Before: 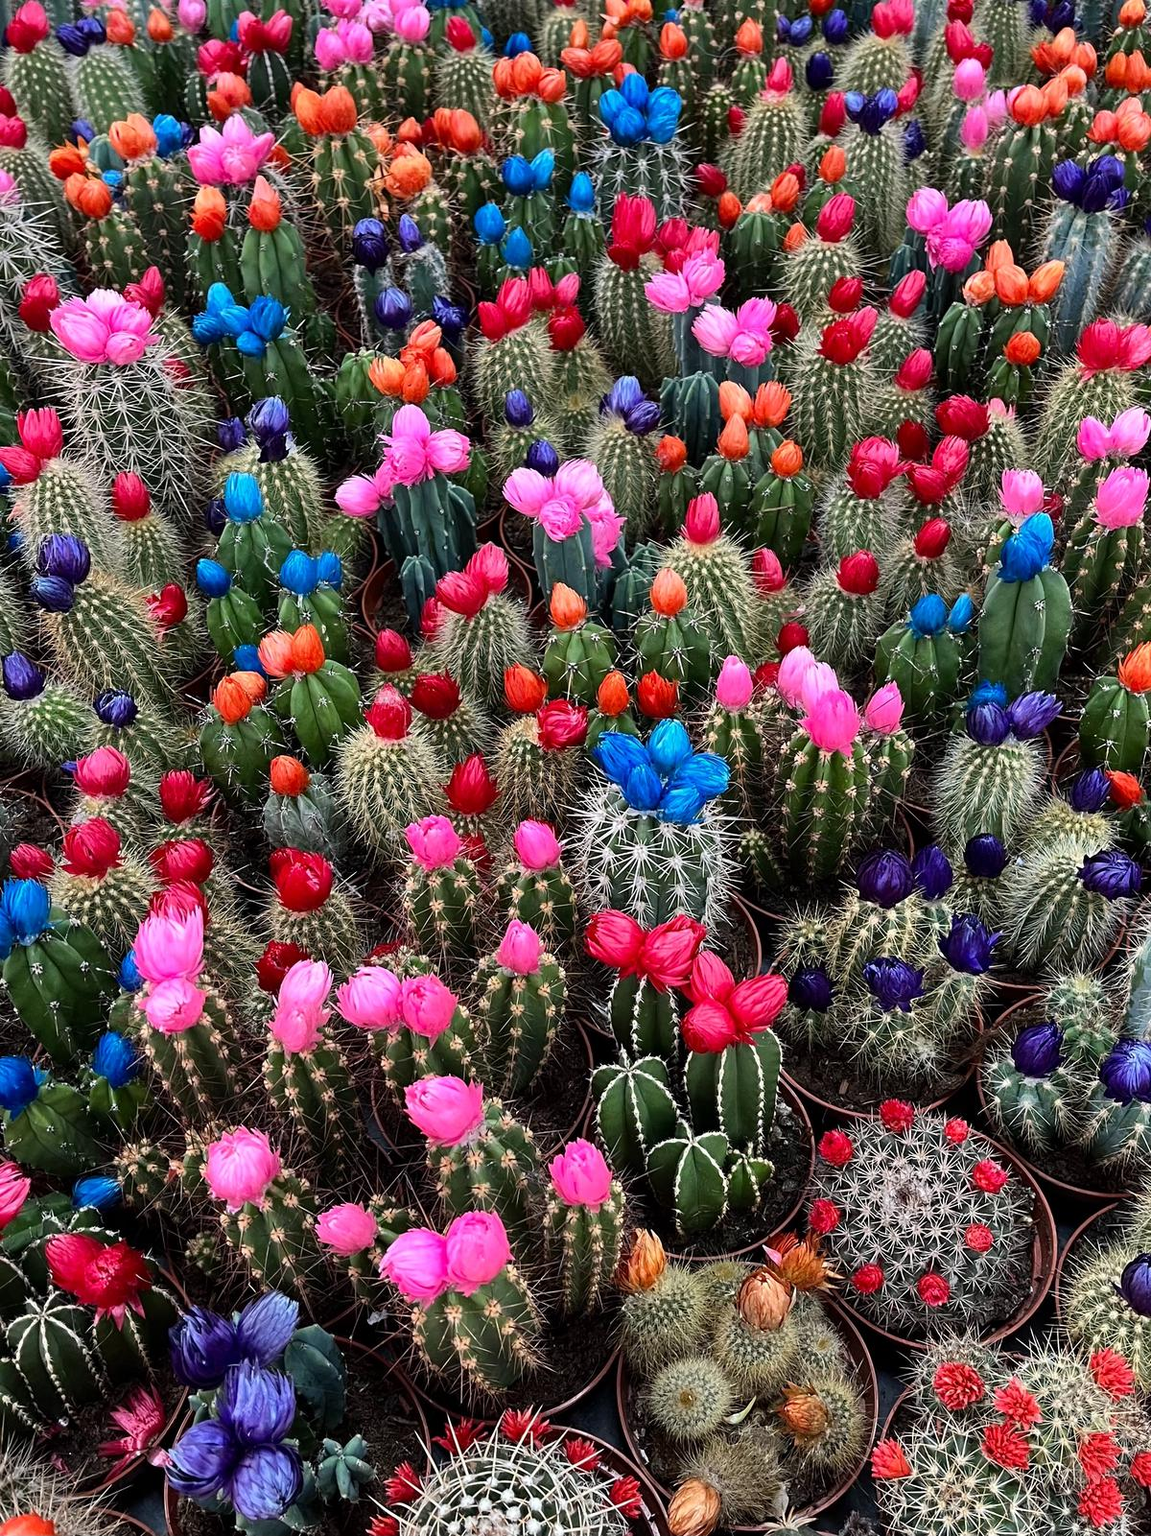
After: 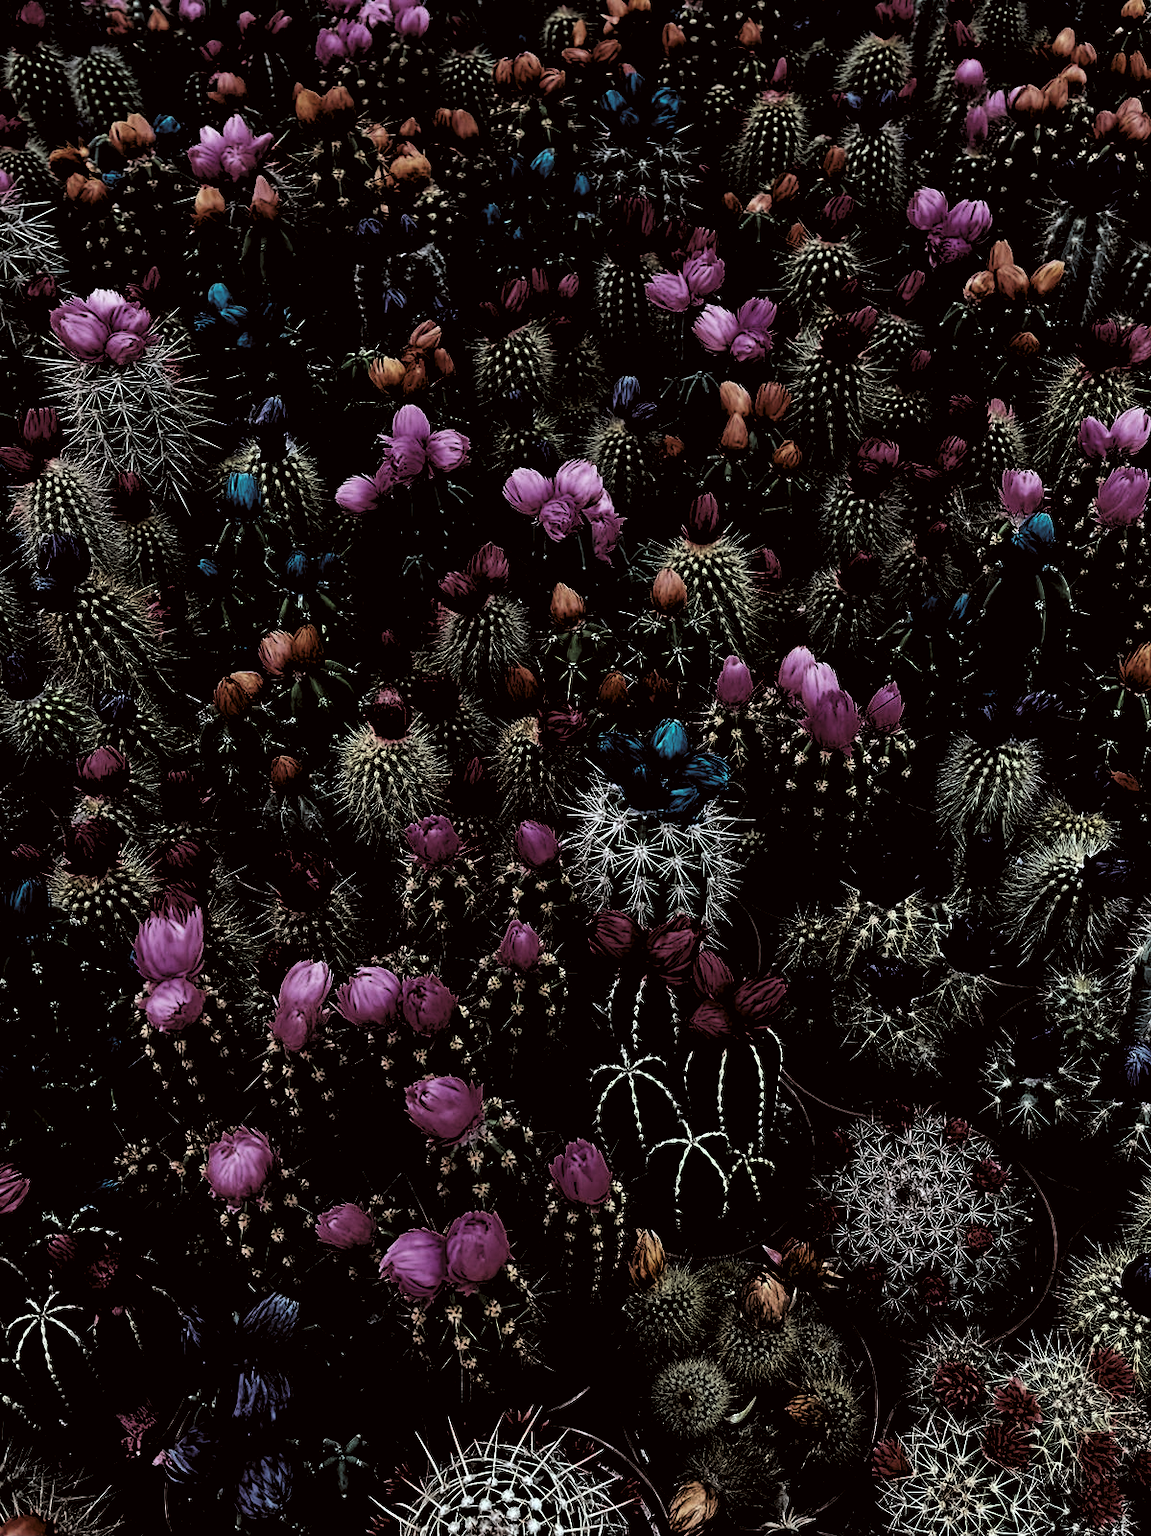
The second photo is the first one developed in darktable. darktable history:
levels: levels [0.514, 0.759, 1]
color correction: highlights a* -2.73, highlights b* -2.09, shadows a* 2.41, shadows b* 2.73
